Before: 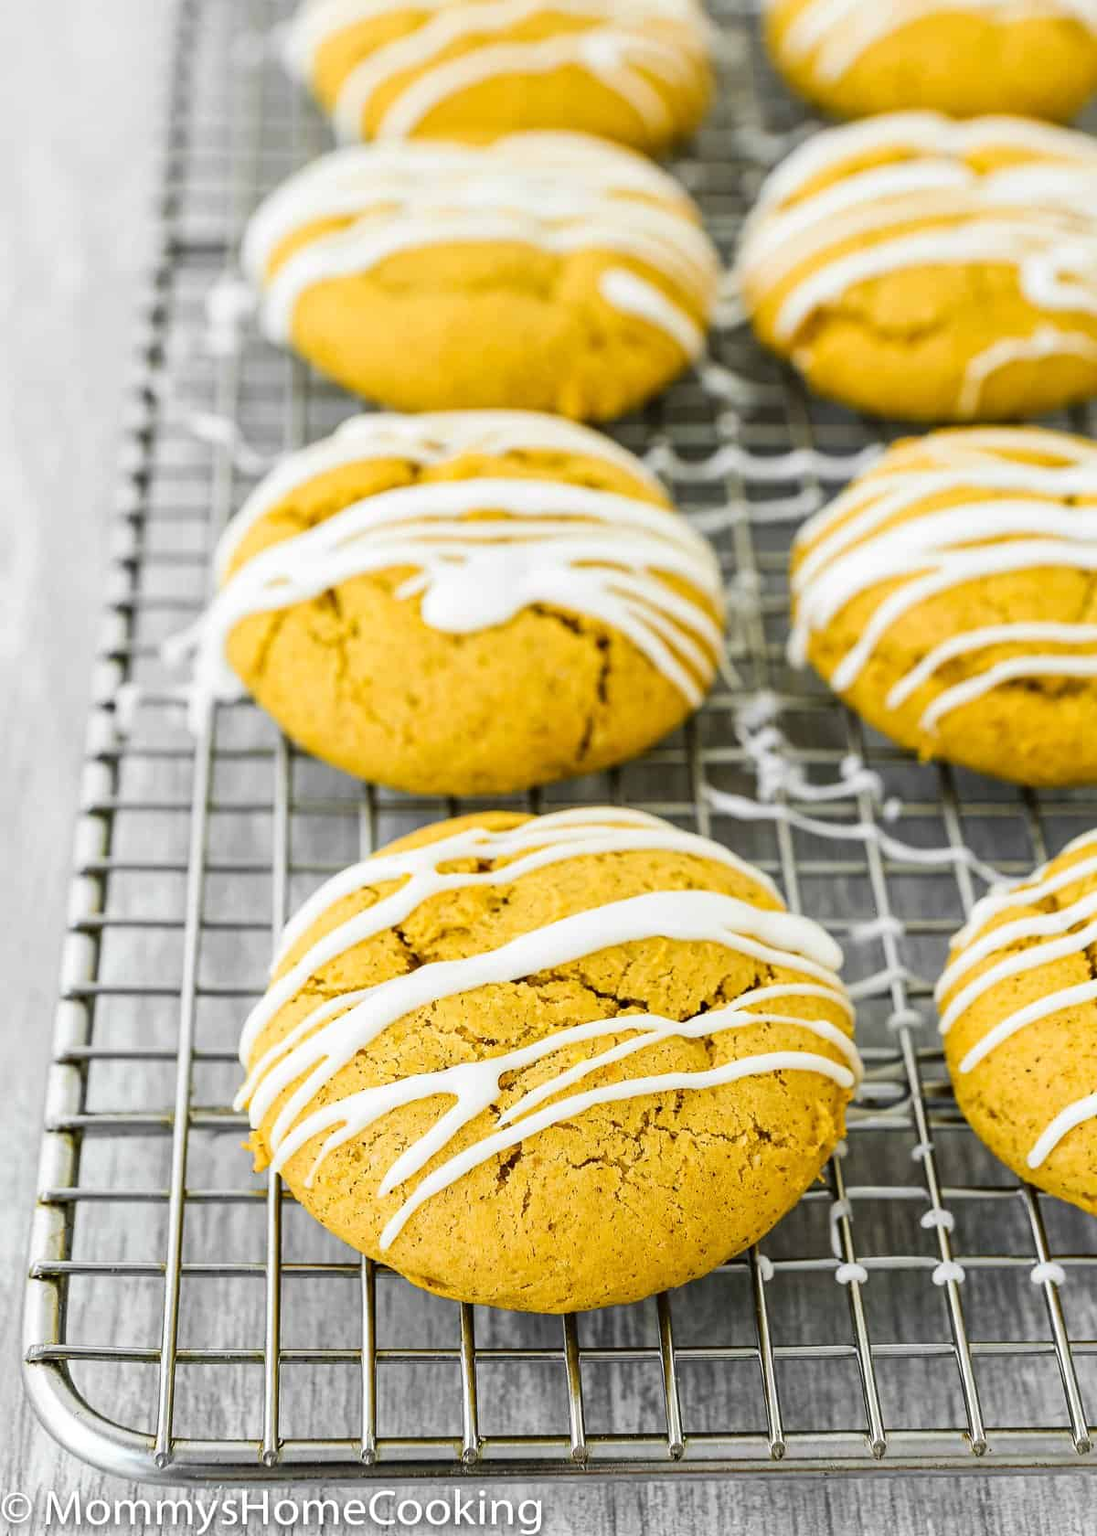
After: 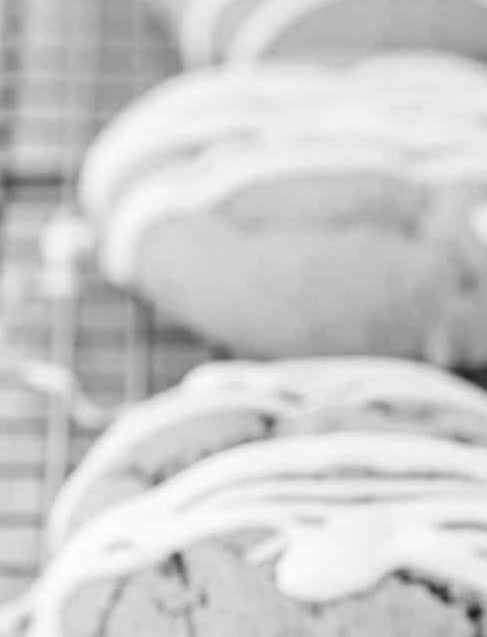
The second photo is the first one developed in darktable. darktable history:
monochrome: on, module defaults
crop: left 15.452%, top 5.459%, right 43.956%, bottom 56.62%
